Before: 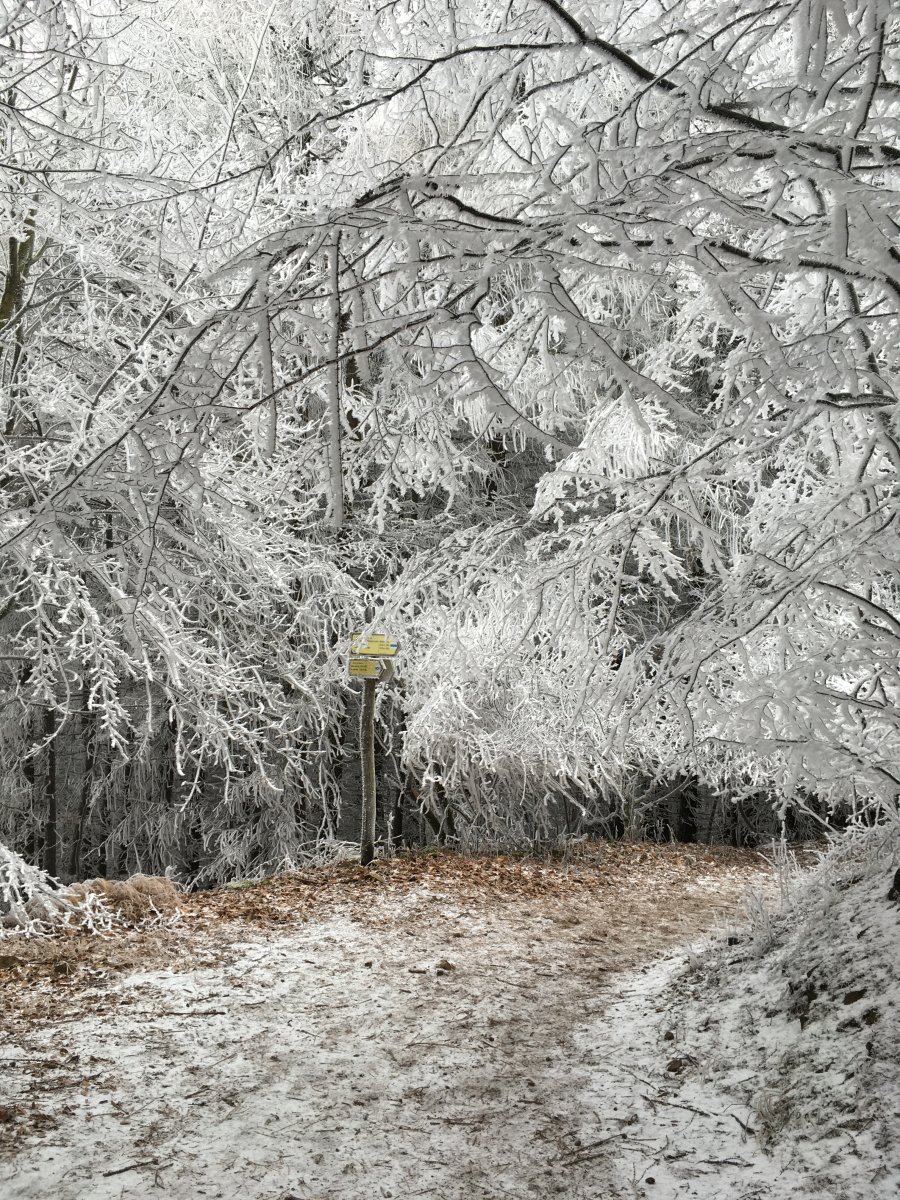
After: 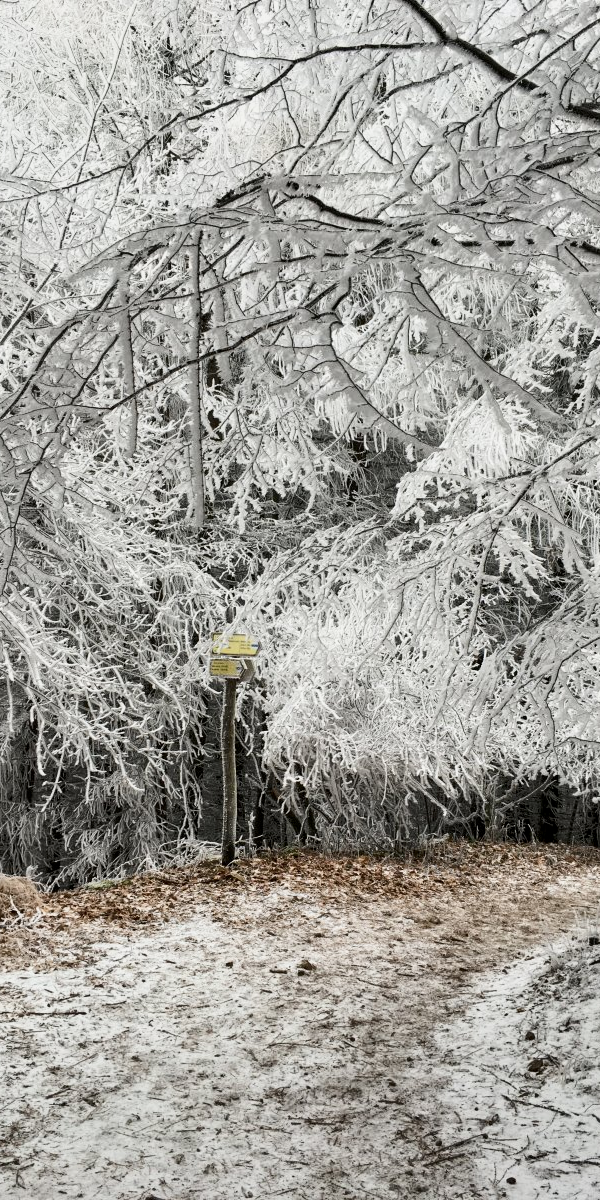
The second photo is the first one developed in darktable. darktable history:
filmic rgb: black relative exposure -14.19 EV, white relative exposure 3.39 EV, hardness 7.89, preserve chrominance max RGB
crop and rotate: left 15.446%, right 17.836%
contrast brightness saturation: contrast 0.22
local contrast: highlights 100%, shadows 100%, detail 120%, midtone range 0.2
shadows and highlights: shadows 25, highlights -25
